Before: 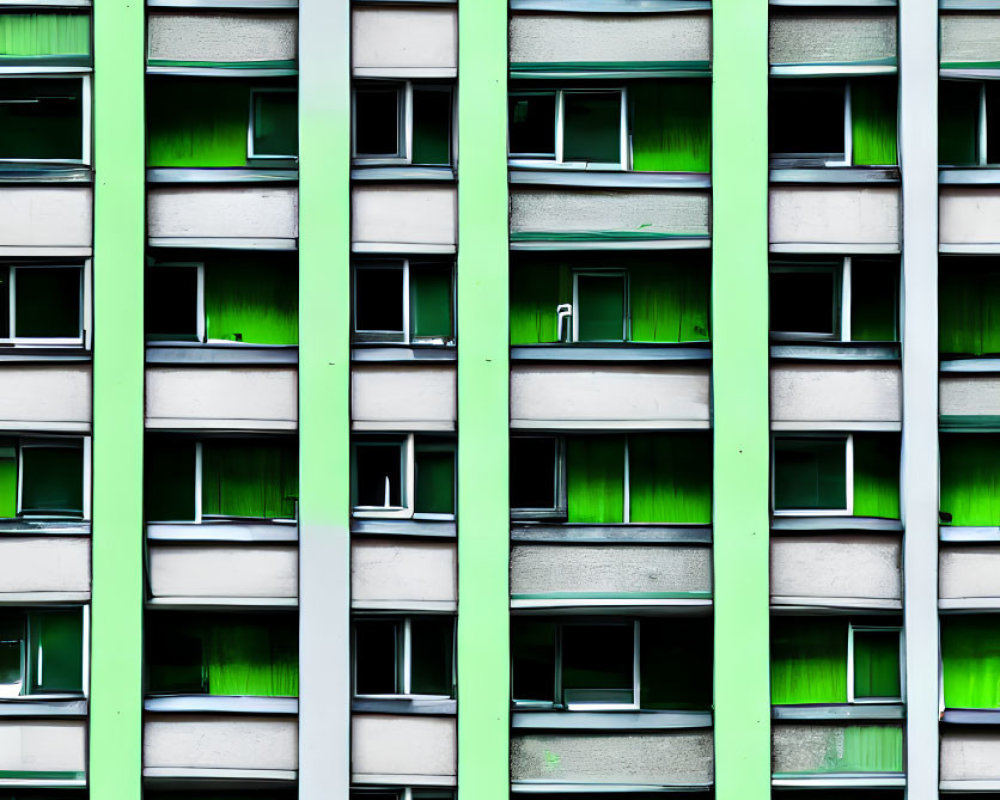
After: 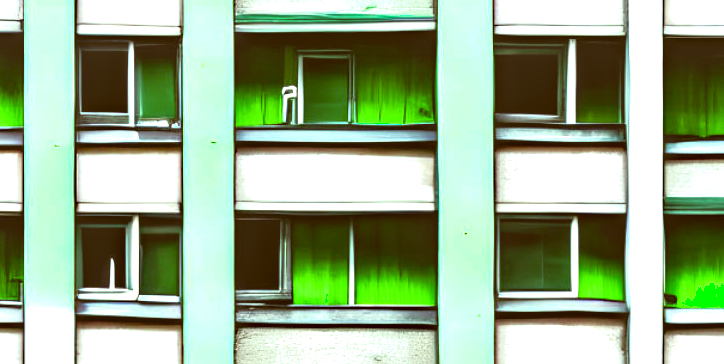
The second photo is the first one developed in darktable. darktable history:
tone equalizer: -8 EV -0.561 EV
exposure: exposure 1.001 EV, compensate highlight preservation false
crop and rotate: left 27.536%, top 27.263%, bottom 27.126%
color correction: highlights a* -6.27, highlights b* 9.12, shadows a* 10.37, shadows b* 23.78
shadows and highlights: shadows -1.22, highlights 41.23
local contrast: detail 110%
haze removal: compatibility mode true, adaptive false
